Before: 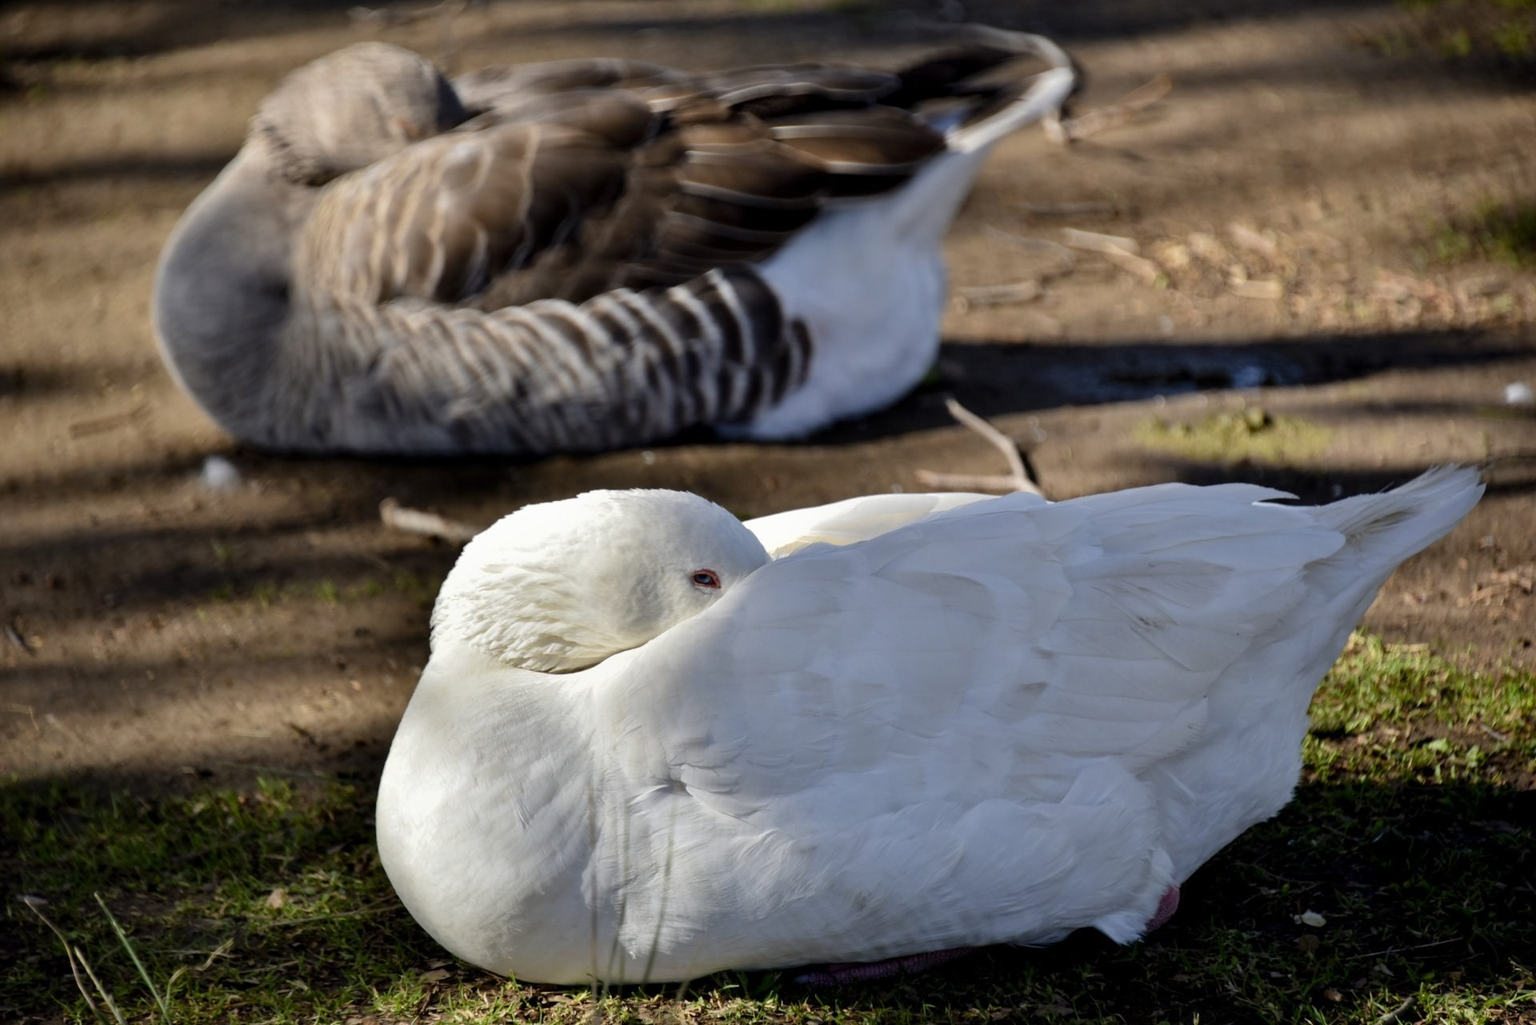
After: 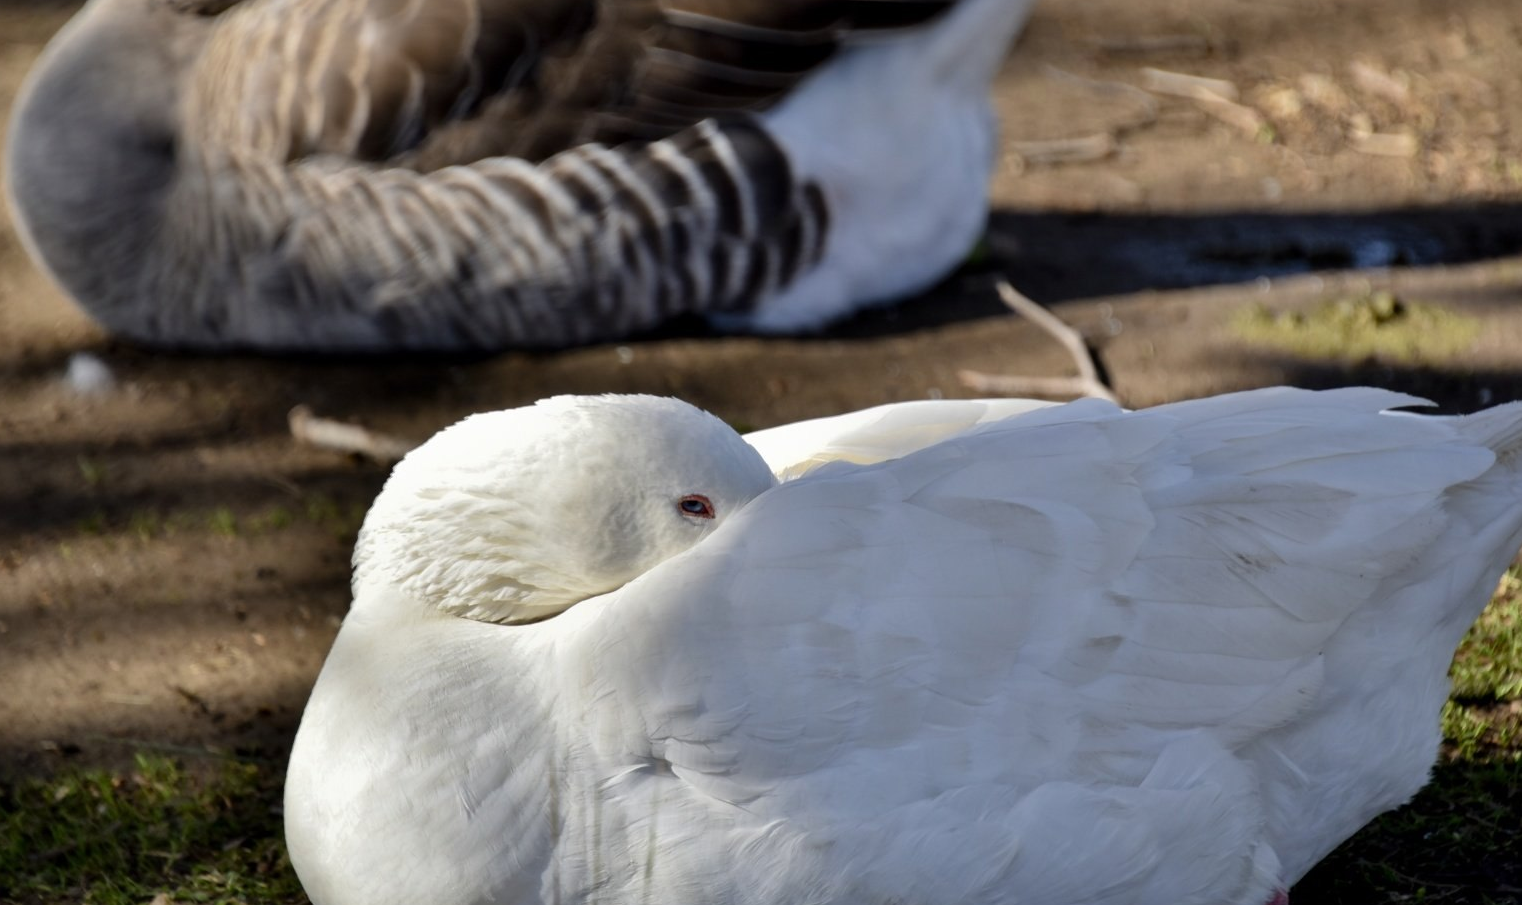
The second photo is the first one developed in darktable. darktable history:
crop: left 9.728%, top 17.003%, right 10.979%, bottom 12.328%
